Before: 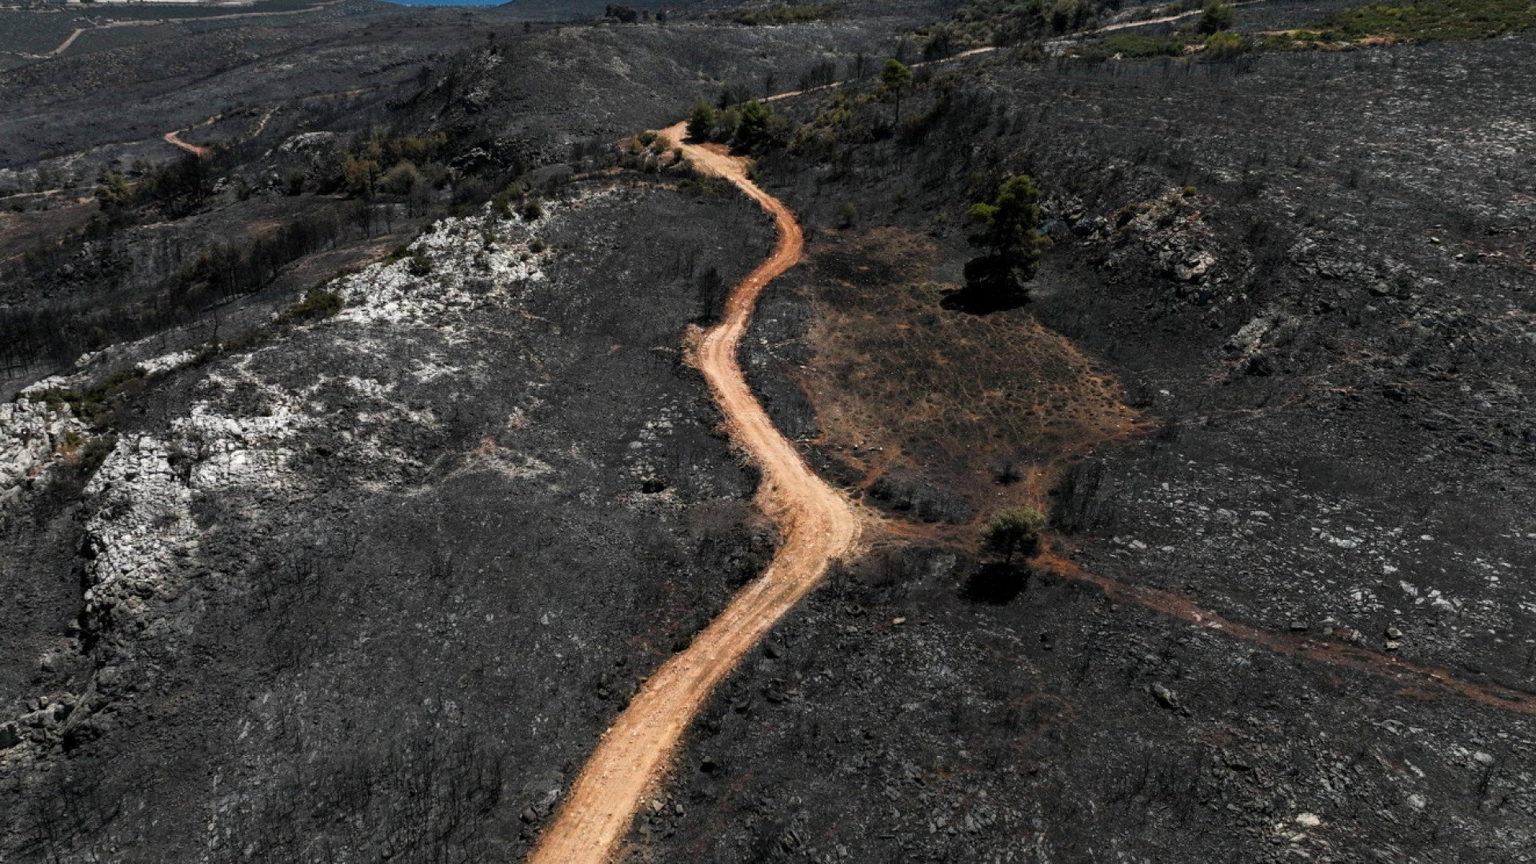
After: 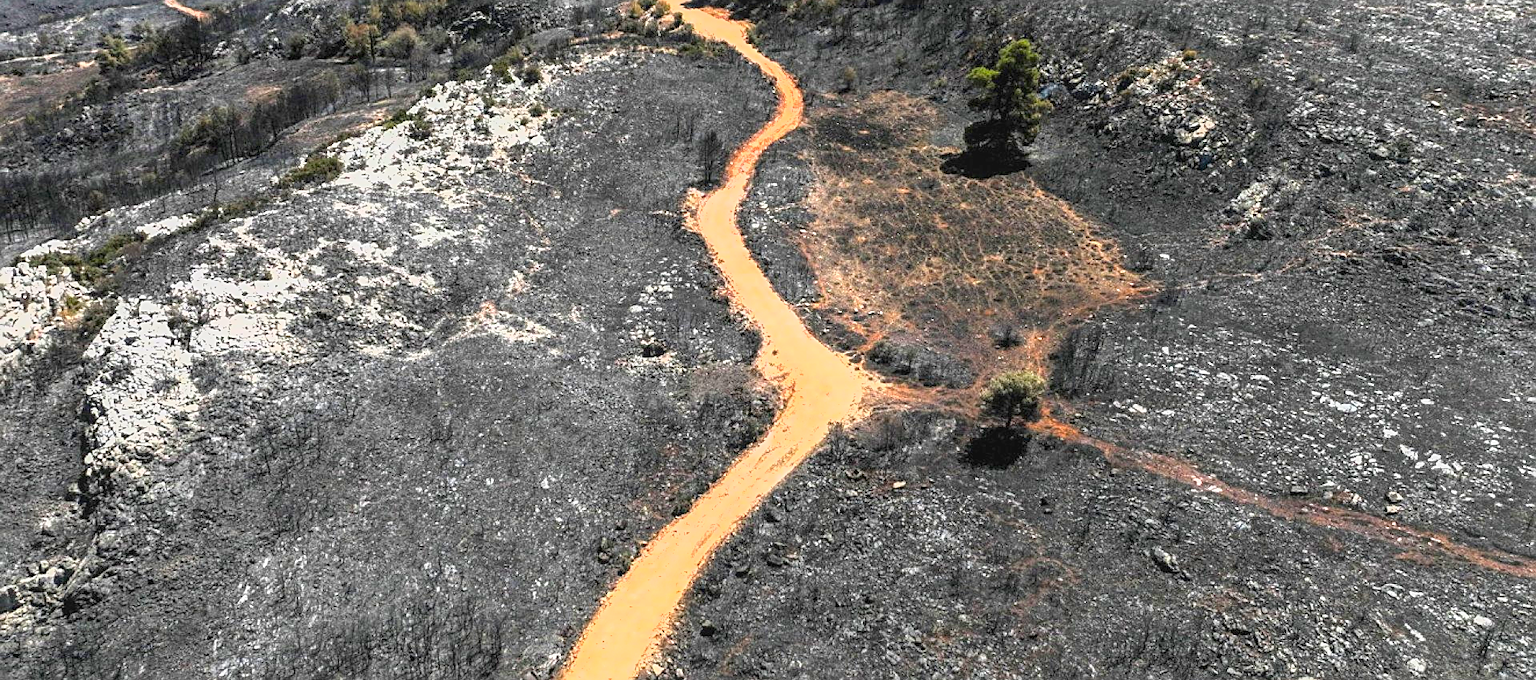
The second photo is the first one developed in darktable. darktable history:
exposure: exposure 2.003 EV, compensate highlight preservation false
white balance: emerald 1
lowpass: radius 0.1, contrast 0.85, saturation 1.1, unbound 0
sharpen: on, module defaults
local contrast: on, module defaults
crop and rotate: top 15.774%, bottom 5.506%
